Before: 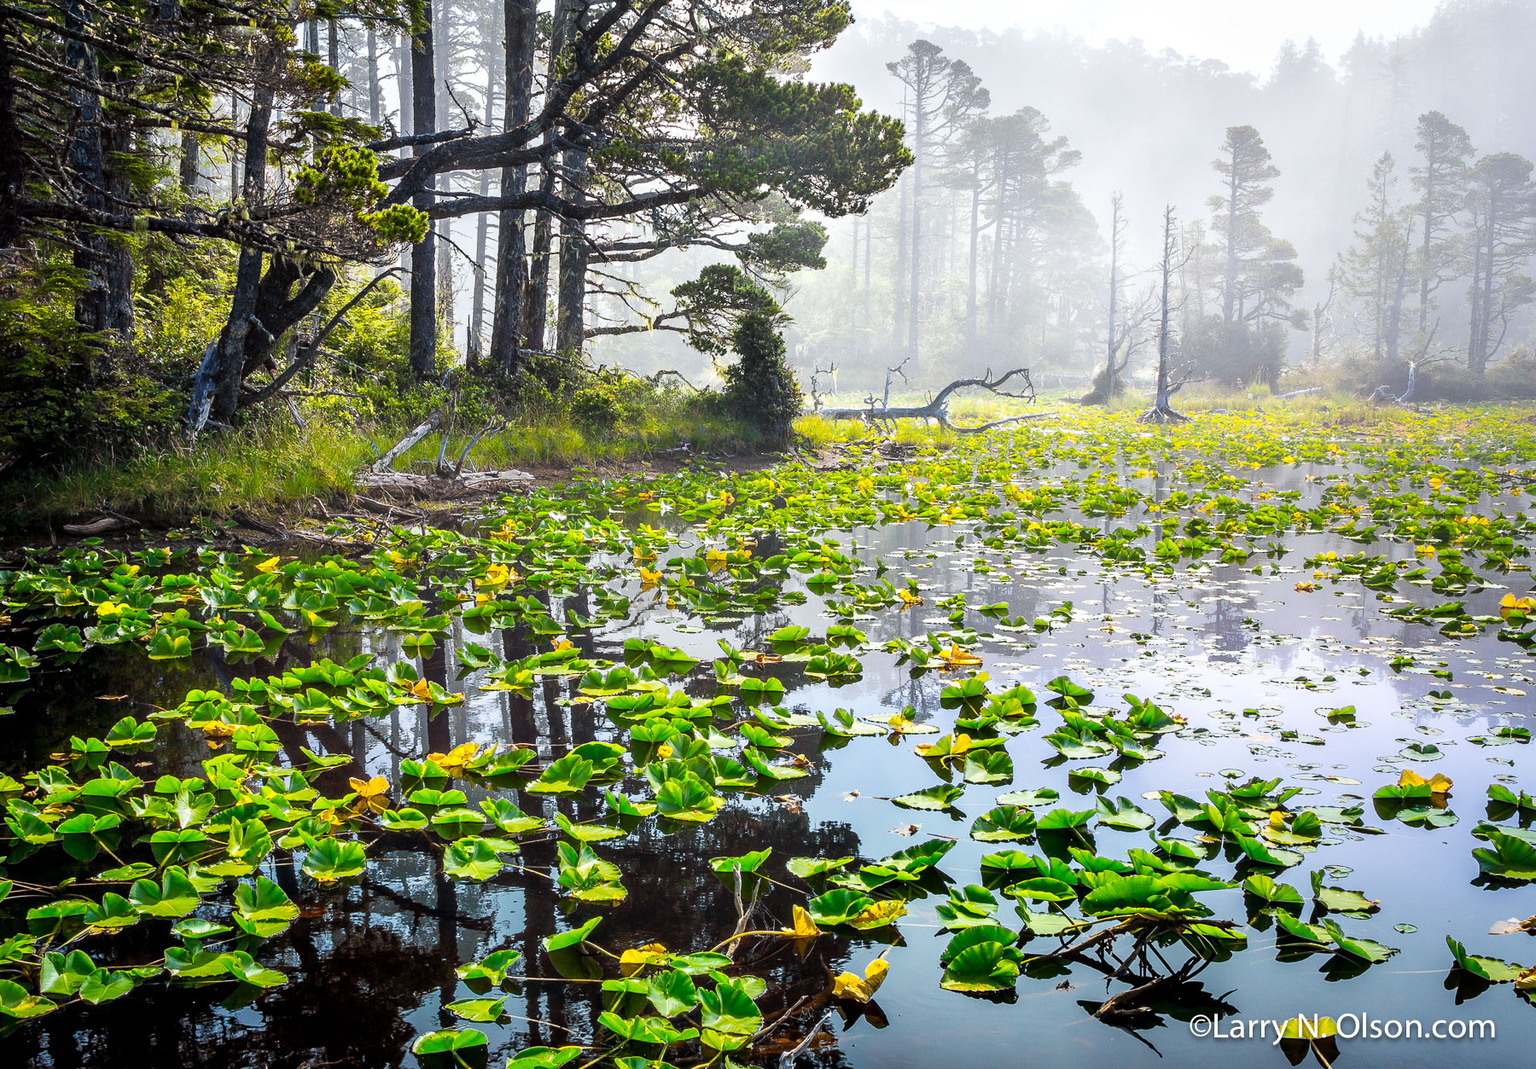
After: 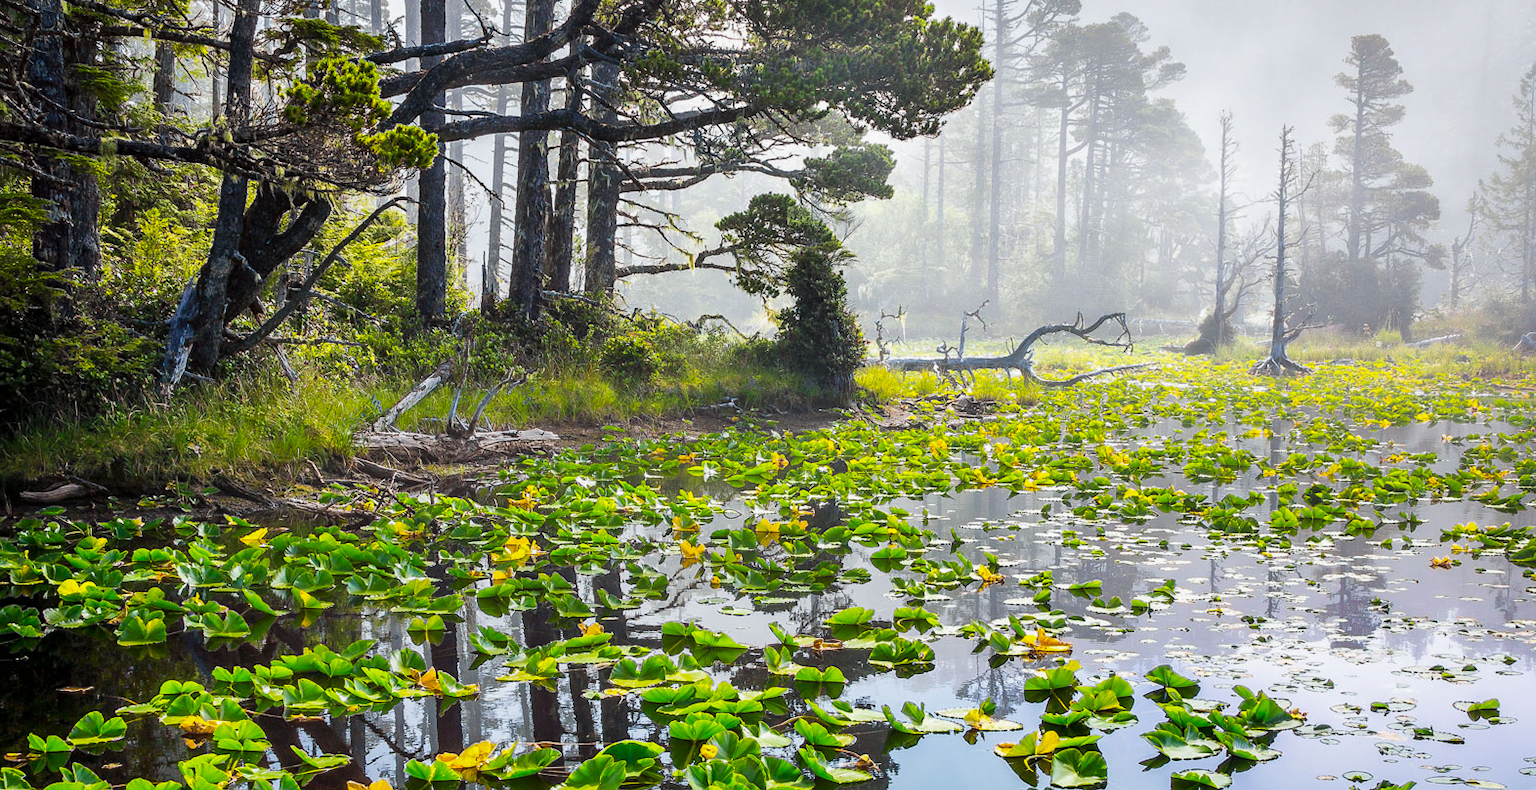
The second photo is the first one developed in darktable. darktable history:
crop: left 3.015%, top 8.969%, right 9.647%, bottom 26.457%
shadows and highlights: shadows -20, white point adjustment -2, highlights -35
